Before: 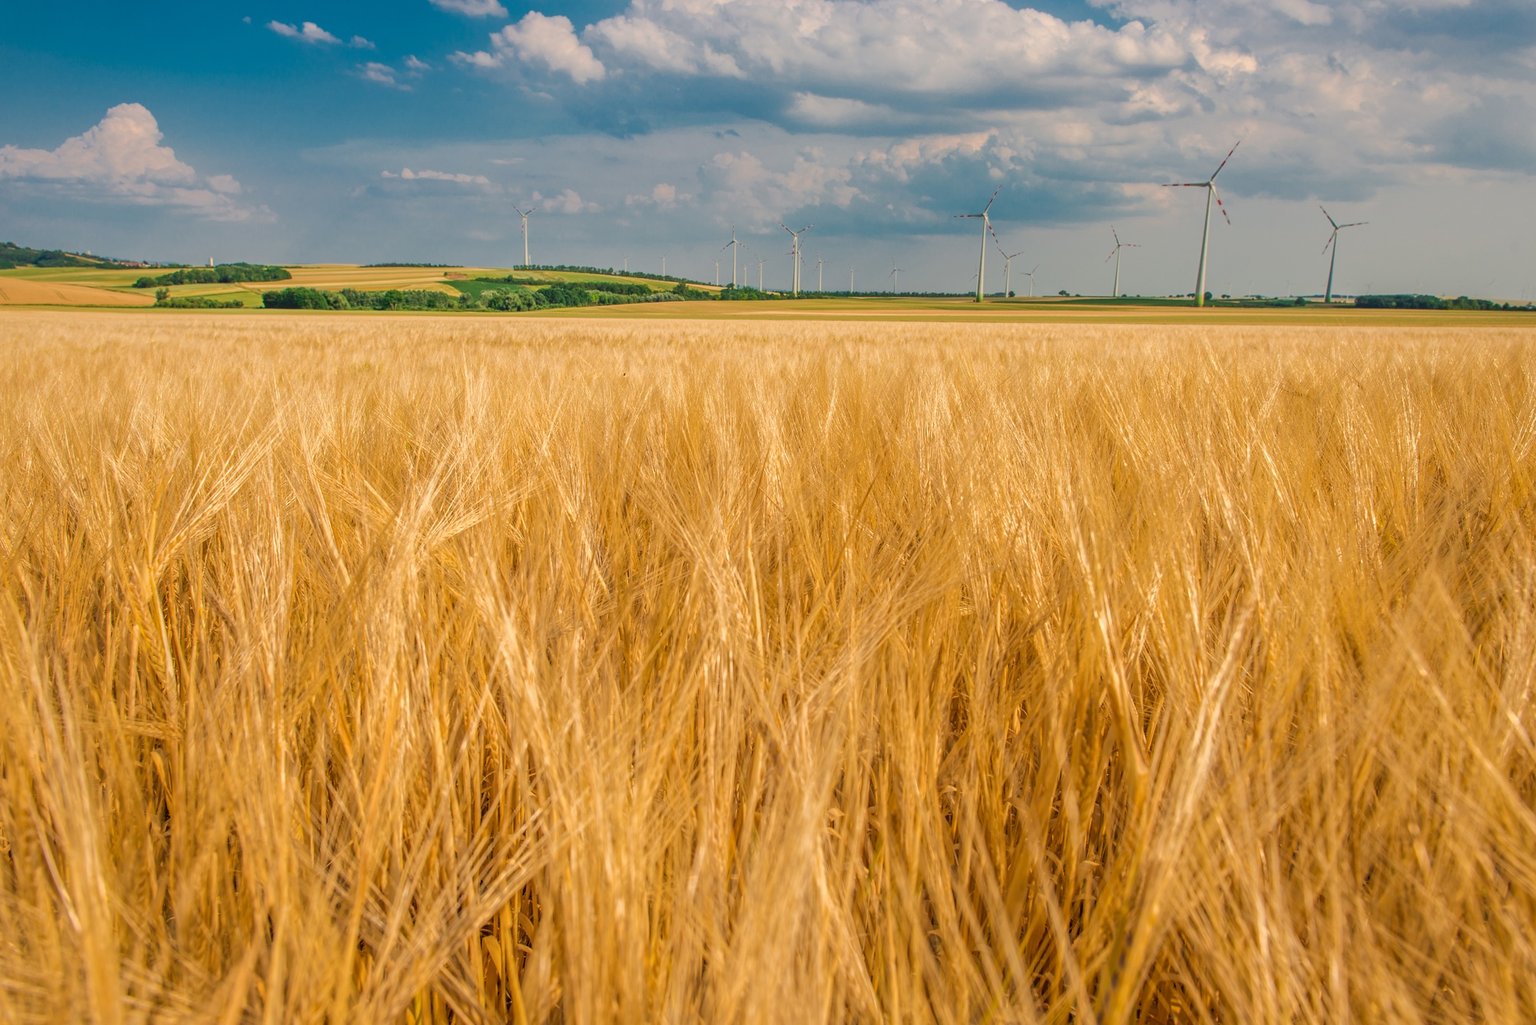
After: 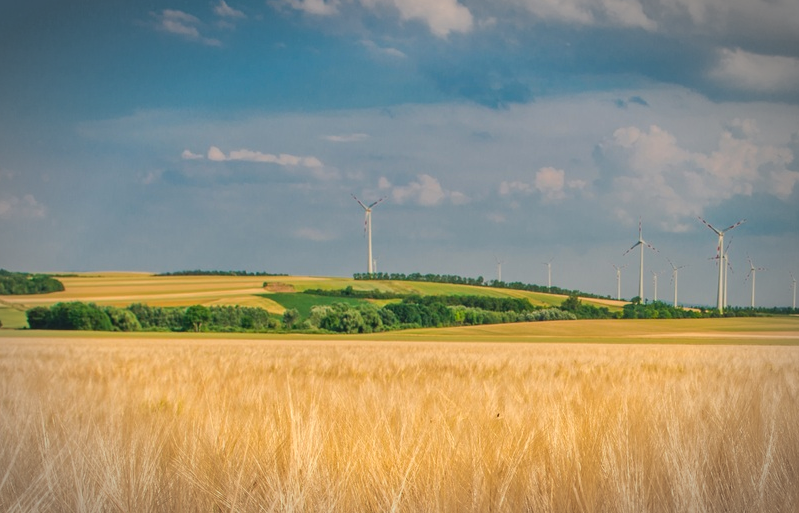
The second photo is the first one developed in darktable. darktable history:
color balance rgb: linear chroma grading › global chroma 7.999%, perceptual saturation grading › global saturation -2.7%, global vibrance 1.758%, saturation formula JzAzBz (2021)
vignetting: automatic ratio true
crop: left 15.783%, top 5.445%, right 44.263%, bottom 56.093%
